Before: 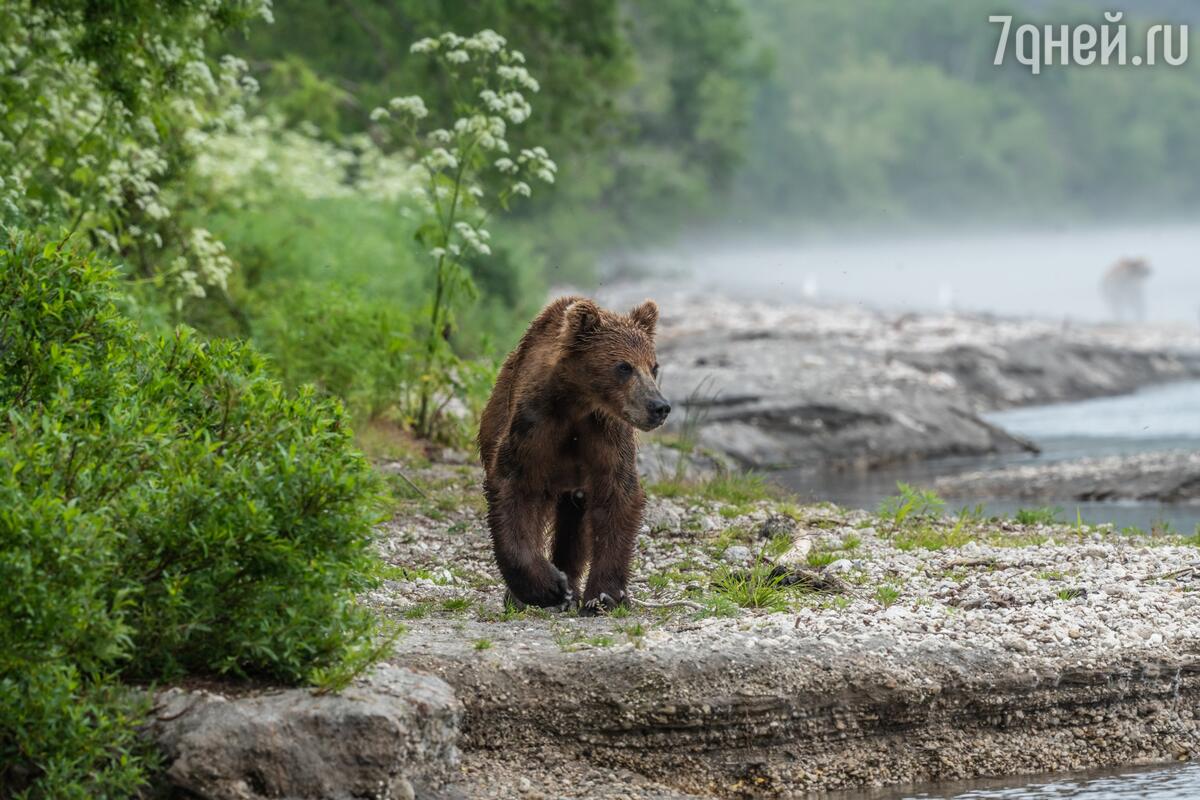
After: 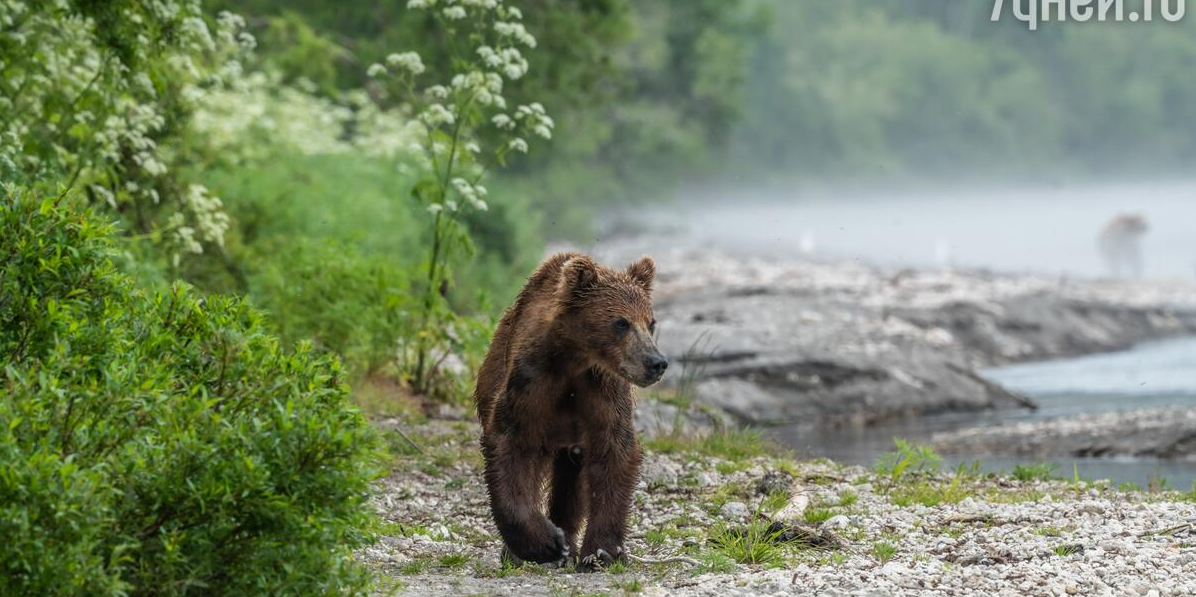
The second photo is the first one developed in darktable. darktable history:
crop: left 0.264%, top 5.556%, bottom 19.74%
